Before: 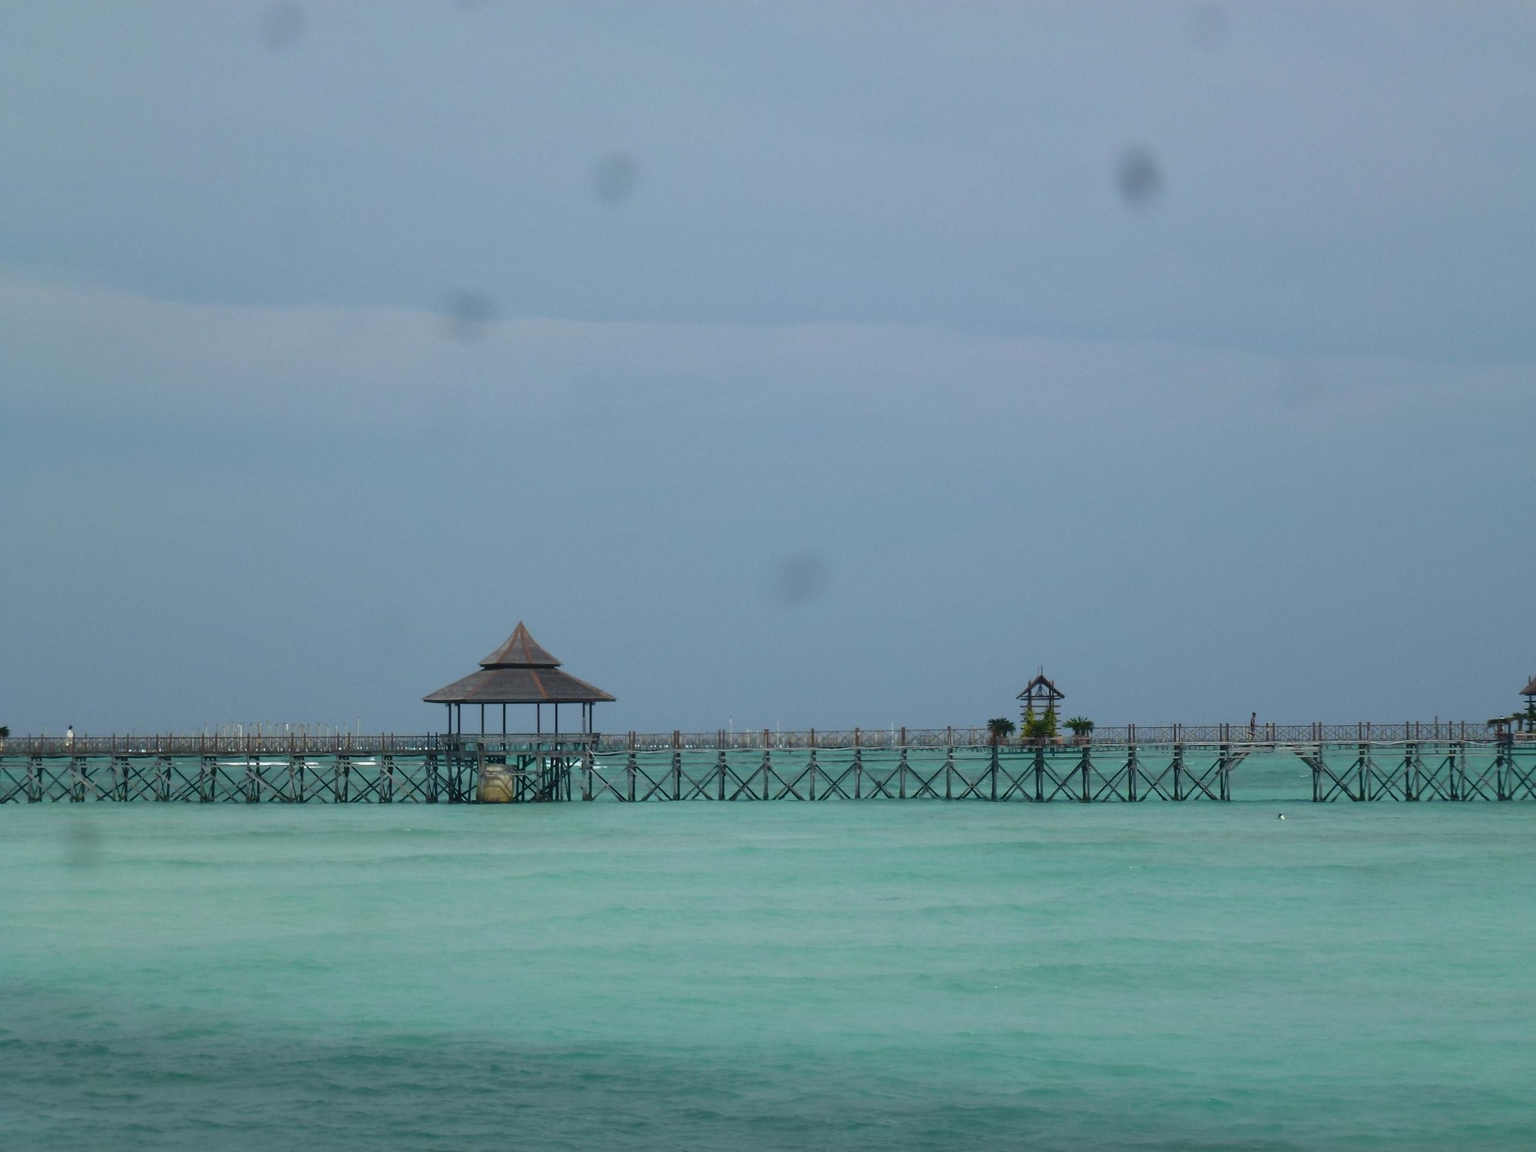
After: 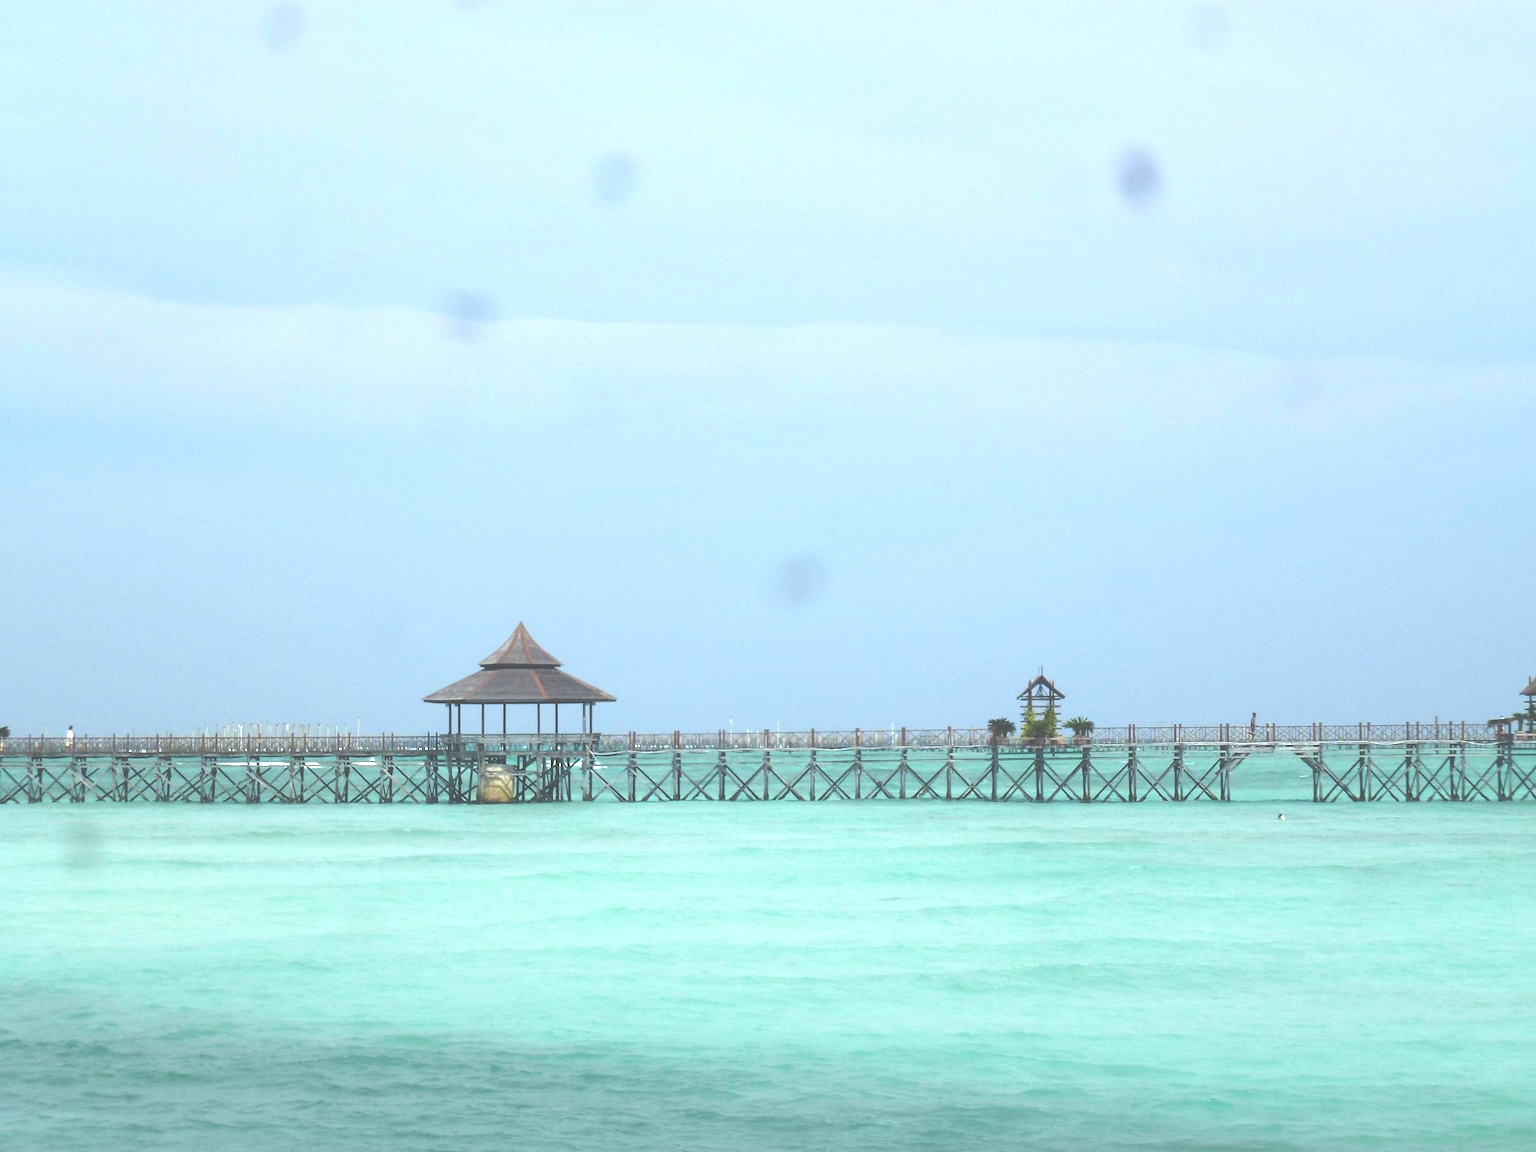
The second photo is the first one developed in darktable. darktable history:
exposure: black level correction -0.024, exposure 1.396 EV, compensate exposure bias true, compensate highlight preservation false
